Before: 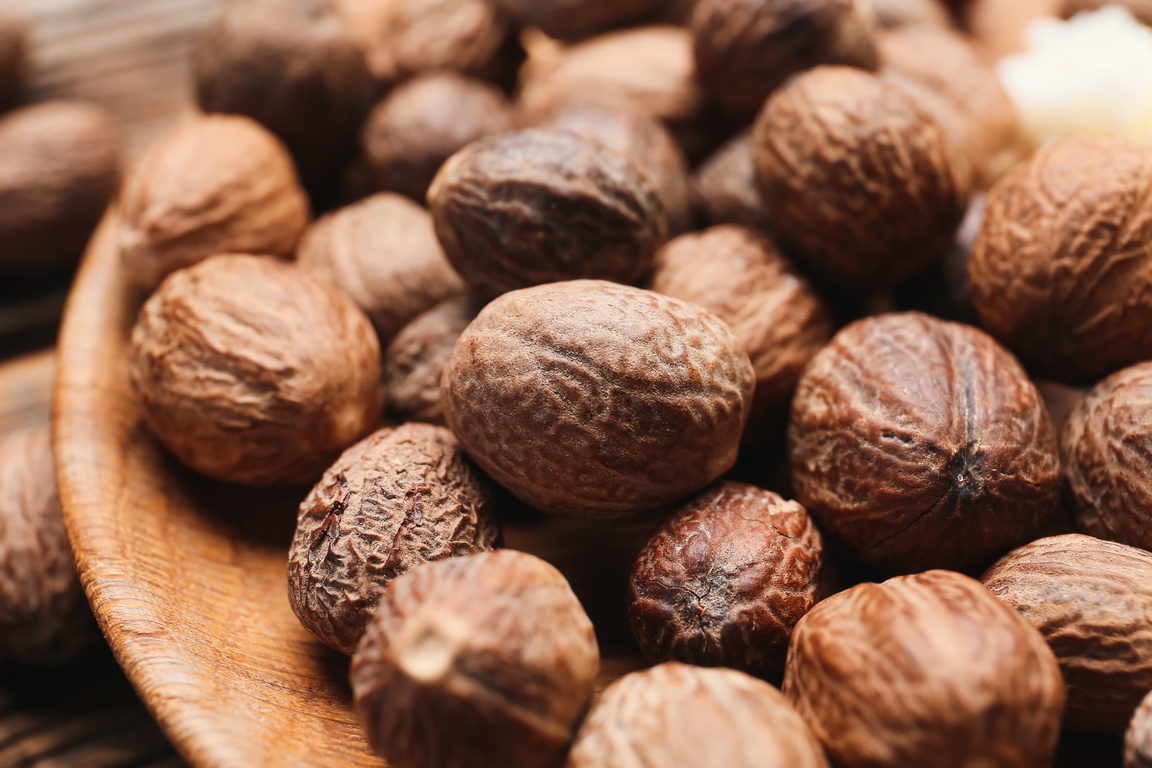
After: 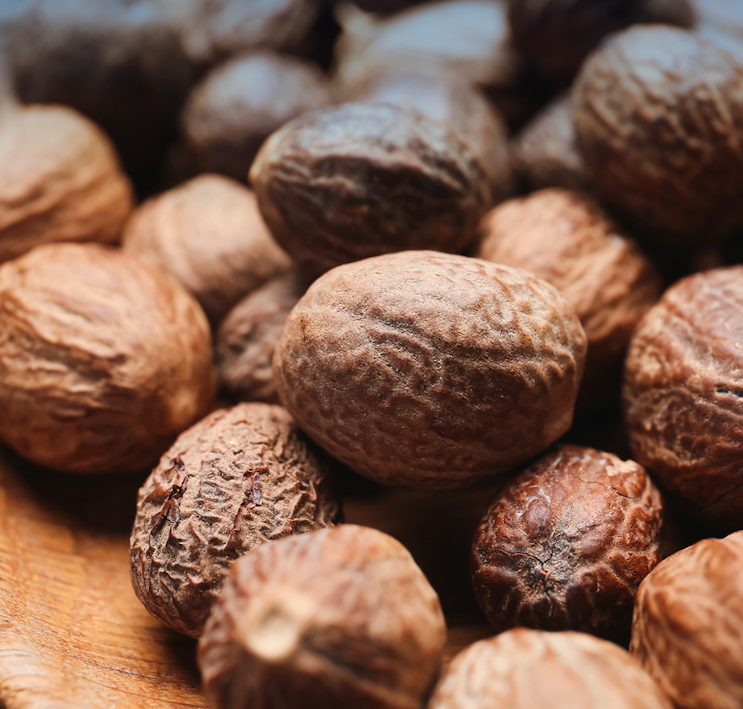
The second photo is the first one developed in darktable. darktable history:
graduated density: density 2.02 EV, hardness 44%, rotation 0.374°, offset 8.21, hue 208.8°, saturation 97%
crop and rotate: left 13.537%, right 19.796%
rotate and perspective: rotation -3°, crop left 0.031, crop right 0.968, crop top 0.07, crop bottom 0.93
